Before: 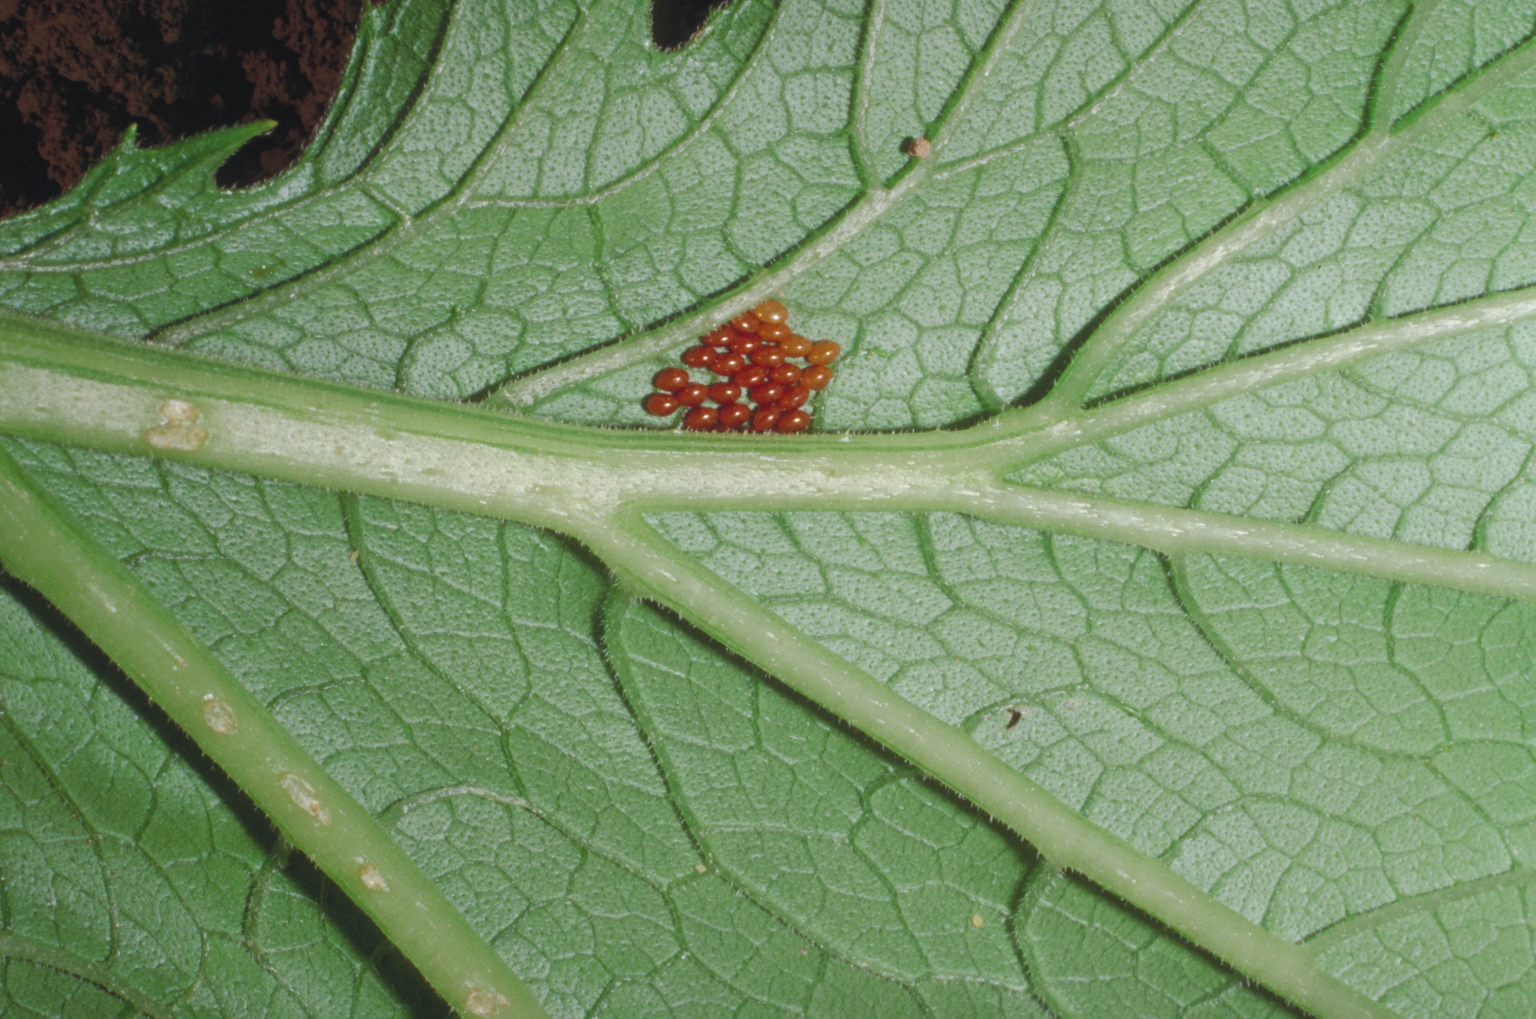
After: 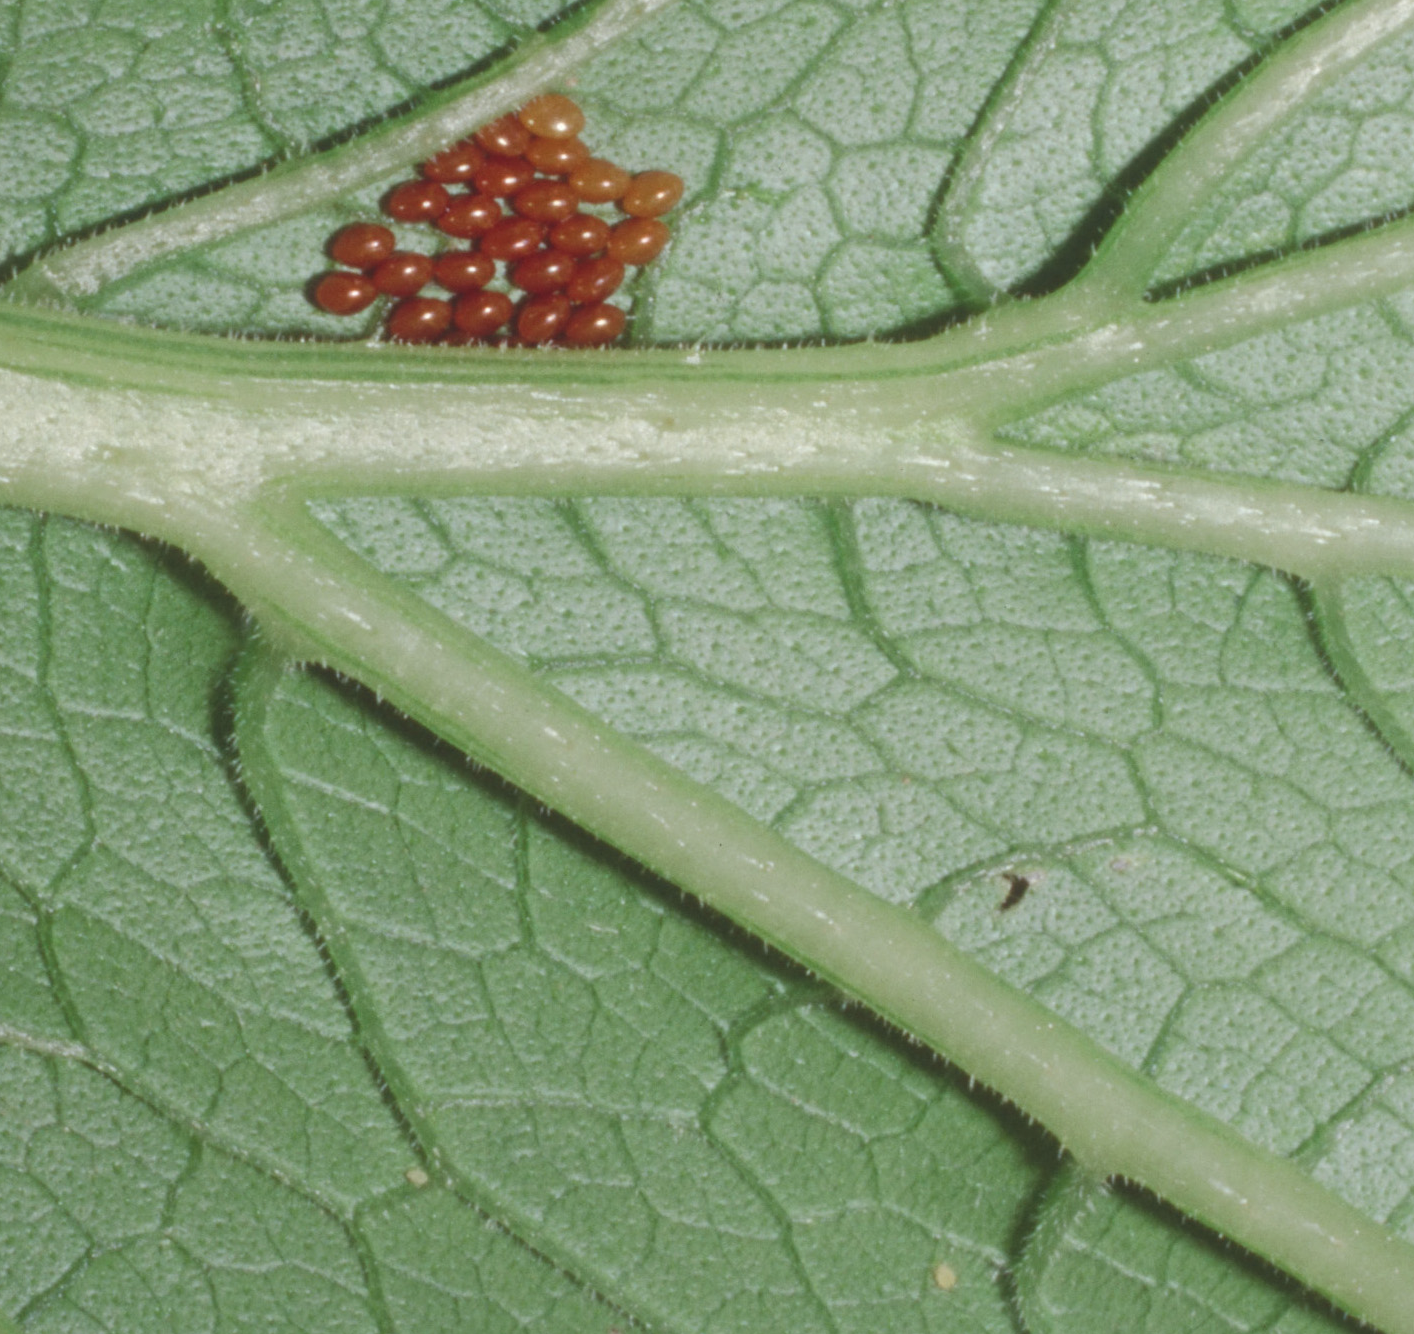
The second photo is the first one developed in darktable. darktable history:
color correction: saturation 0.85
crop: left 31.379%, top 24.658%, right 20.326%, bottom 6.628%
